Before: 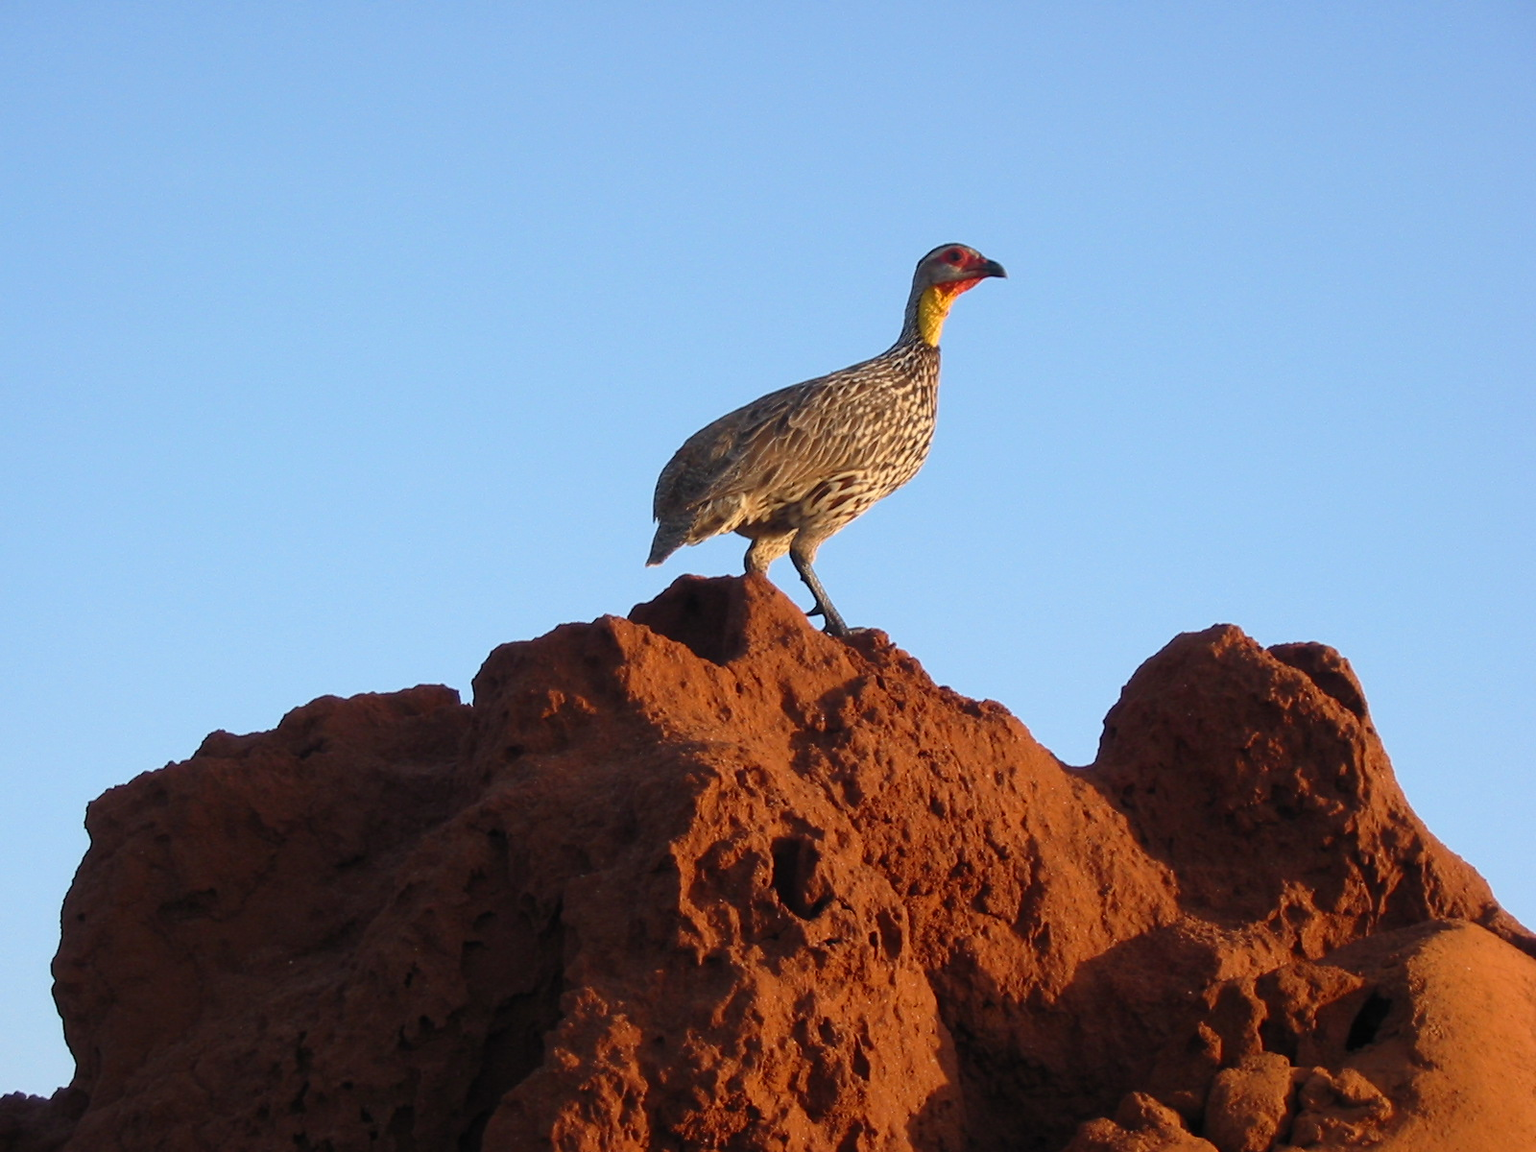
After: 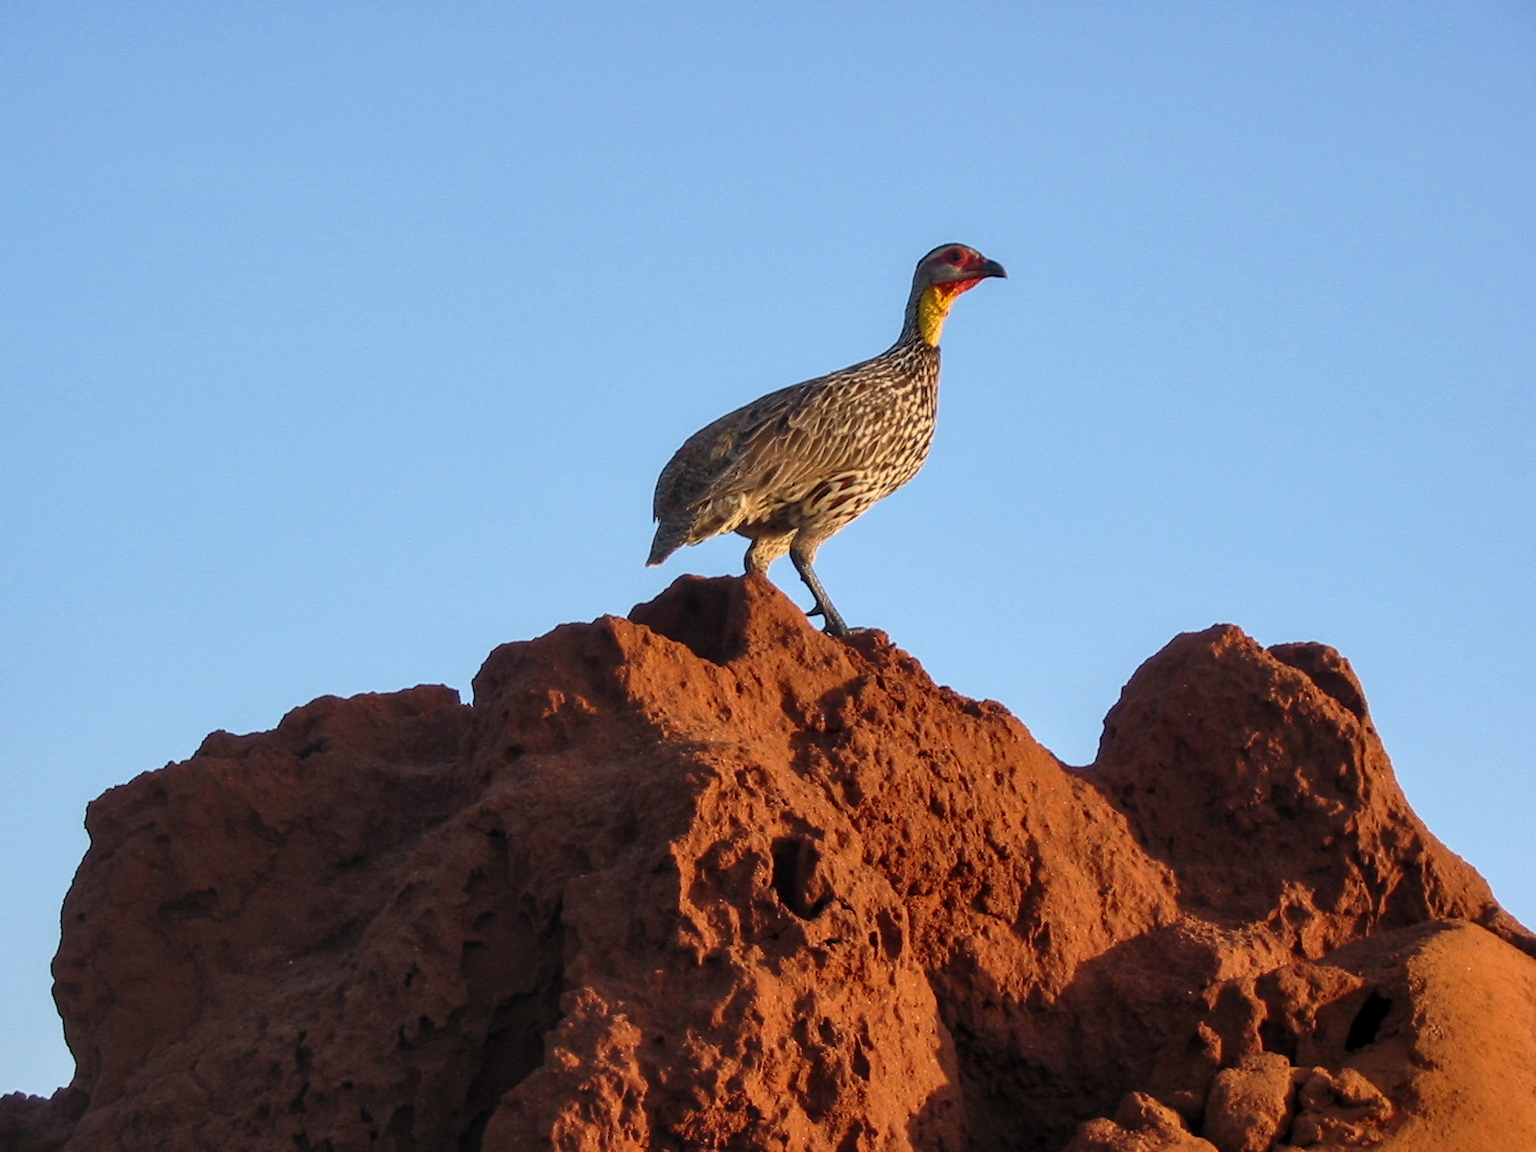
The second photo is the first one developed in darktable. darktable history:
shadows and highlights: shadows 29.32, highlights -29.32, low approximation 0.01, soften with gaussian
local contrast: on, module defaults
